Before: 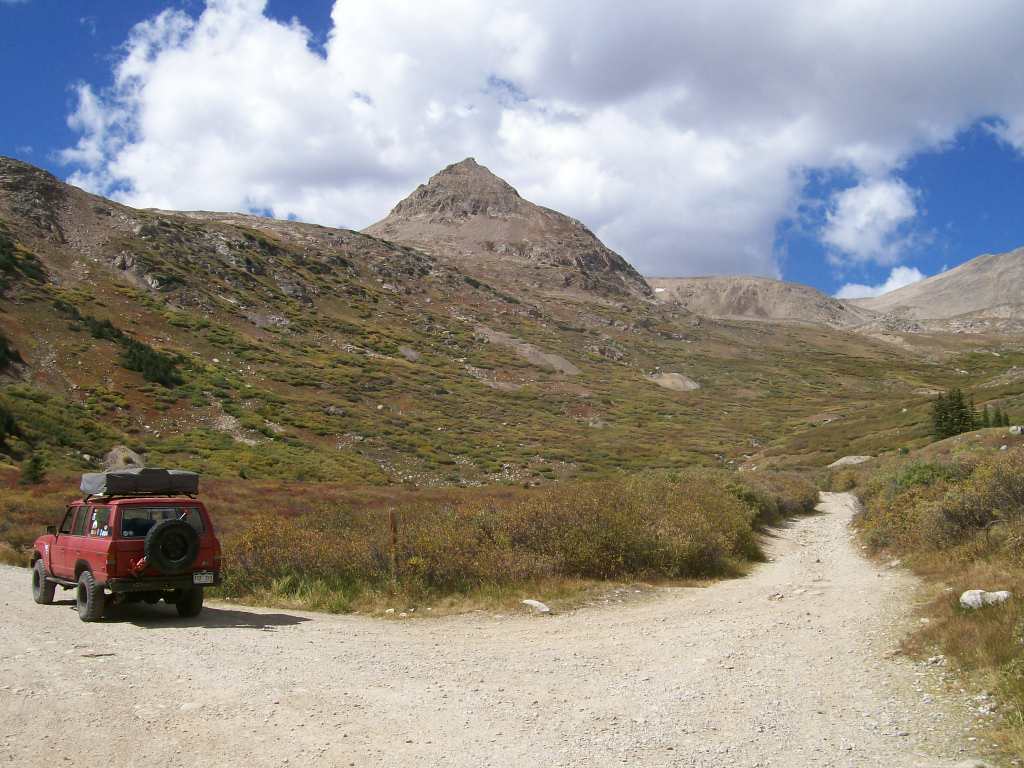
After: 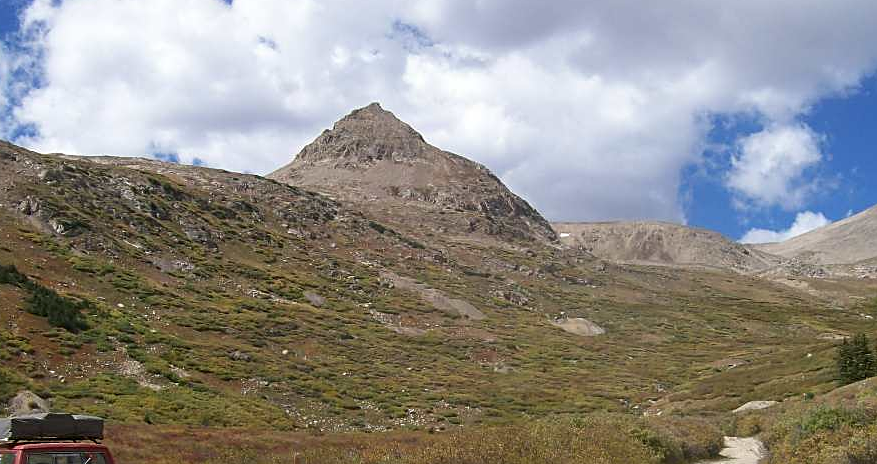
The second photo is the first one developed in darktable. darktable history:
crop and rotate: left 9.345%, top 7.22%, right 4.982%, bottom 32.331%
sharpen: on, module defaults
